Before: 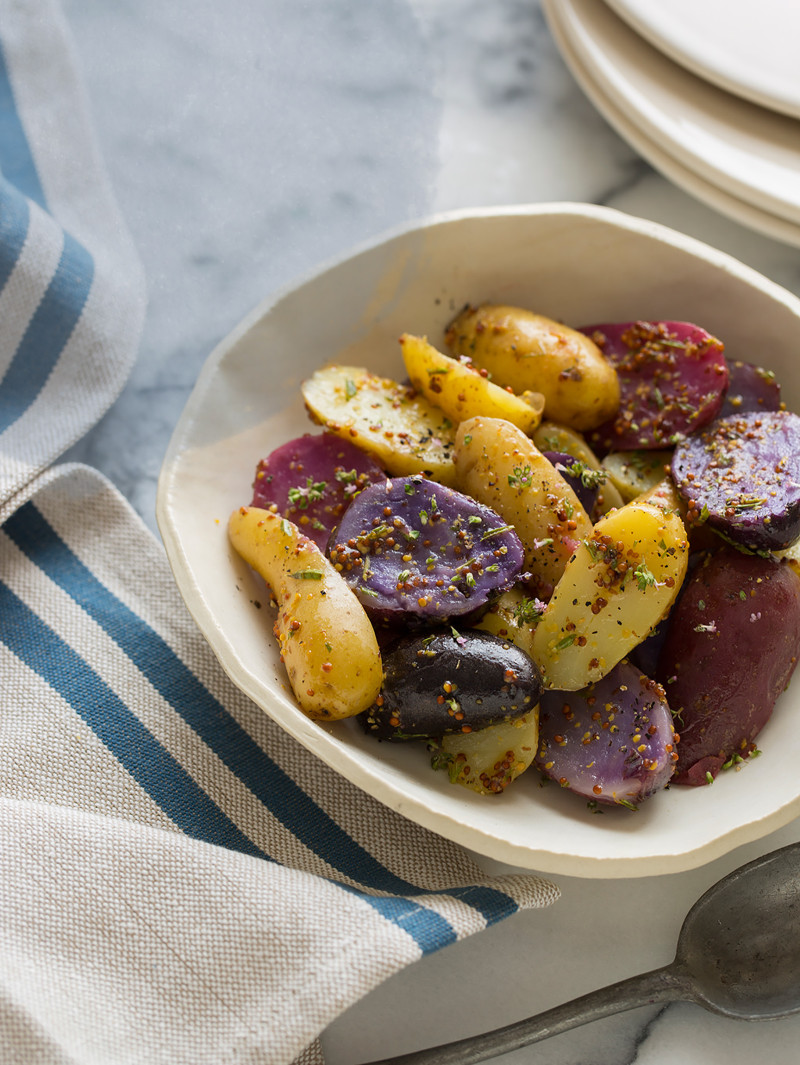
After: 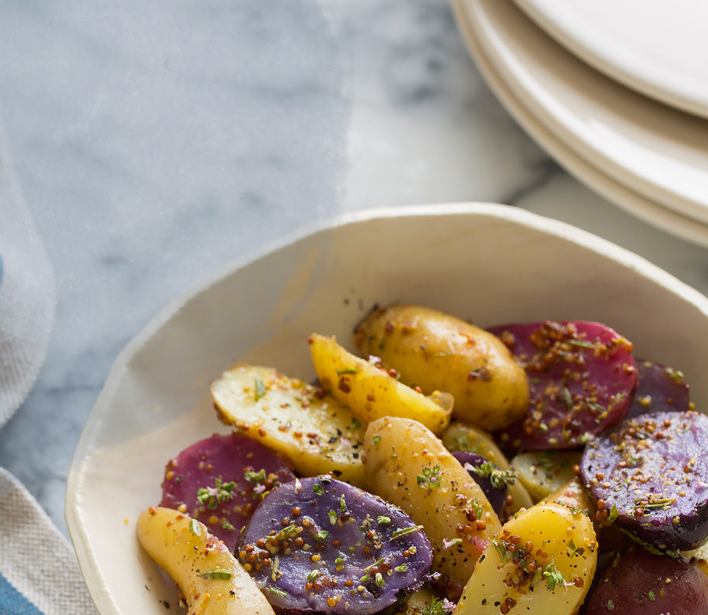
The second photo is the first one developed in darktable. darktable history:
crop and rotate: left 11.426%, bottom 42.178%
